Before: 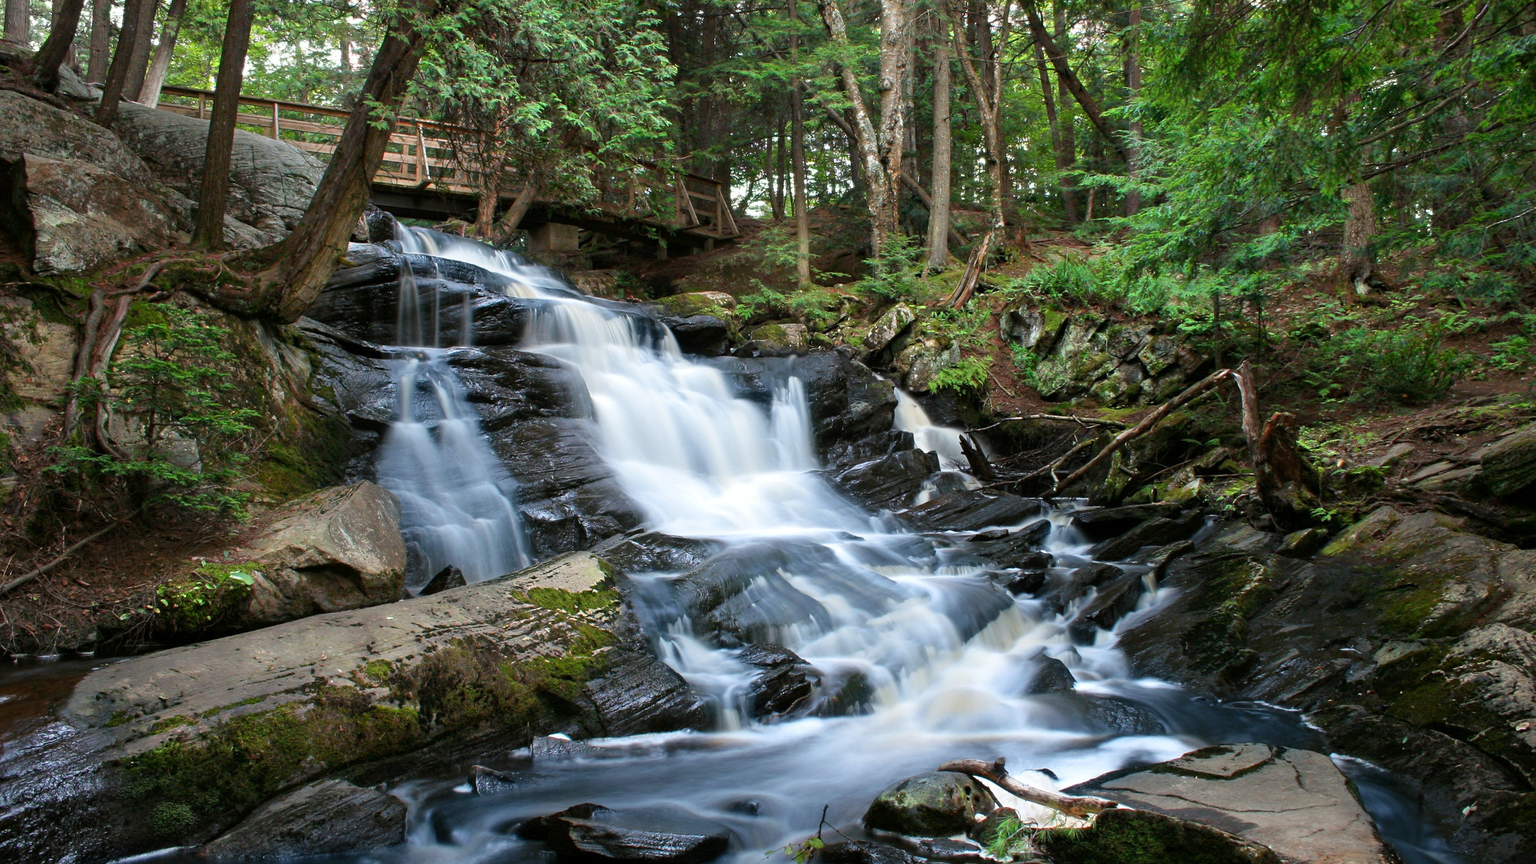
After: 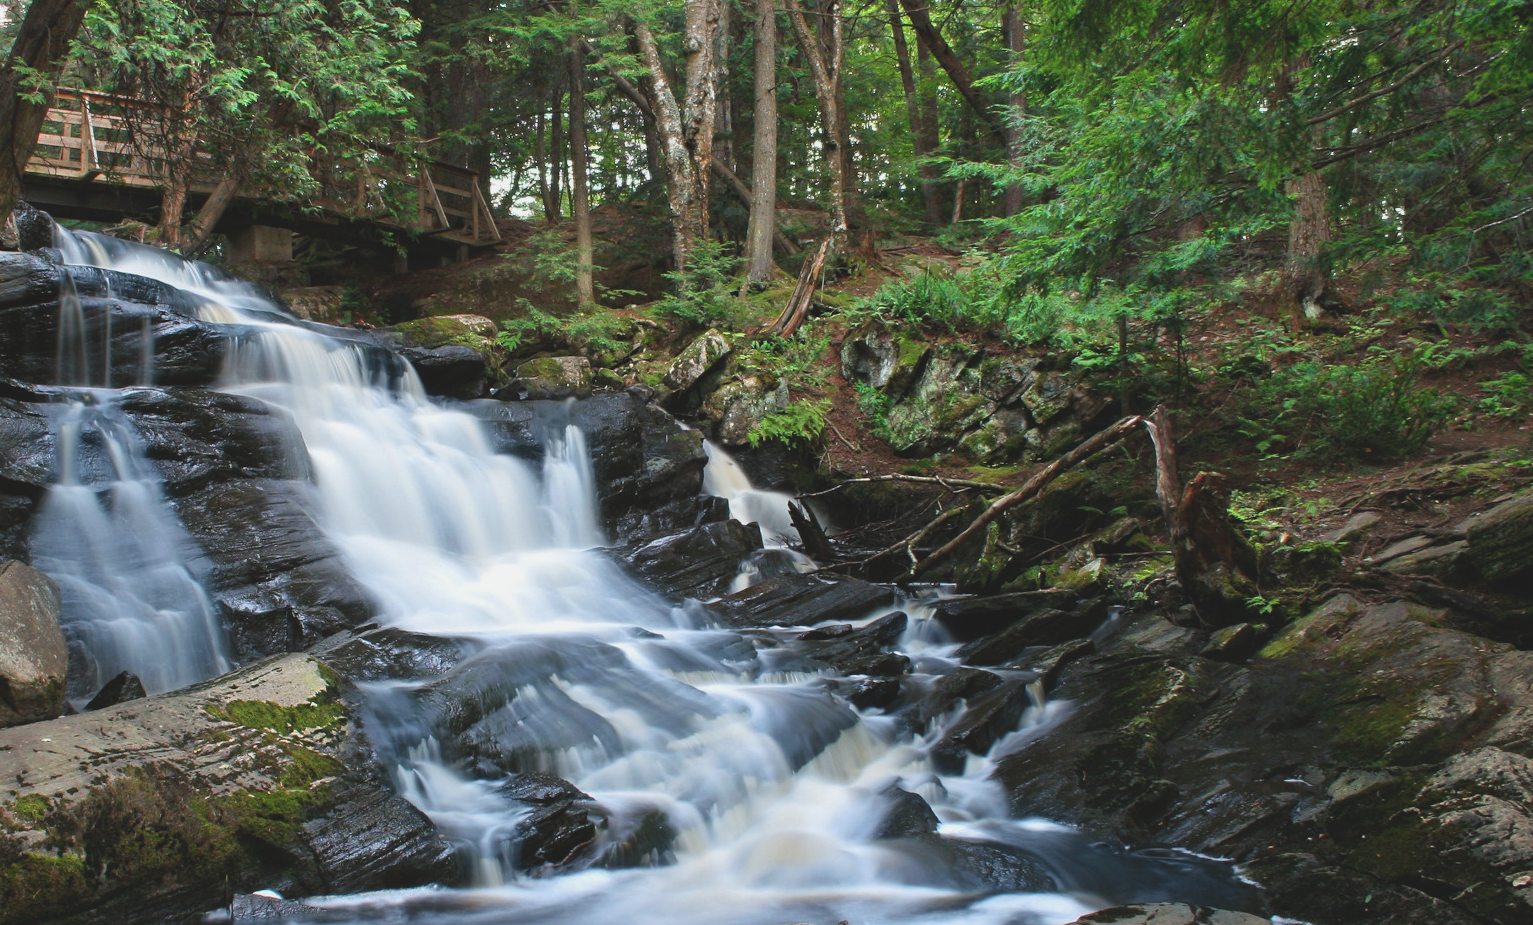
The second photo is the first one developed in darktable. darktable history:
crop: left 23.095%, top 5.827%, bottom 11.854%
exposure: black level correction -0.014, exposure -0.193 EV, compensate highlight preservation false
